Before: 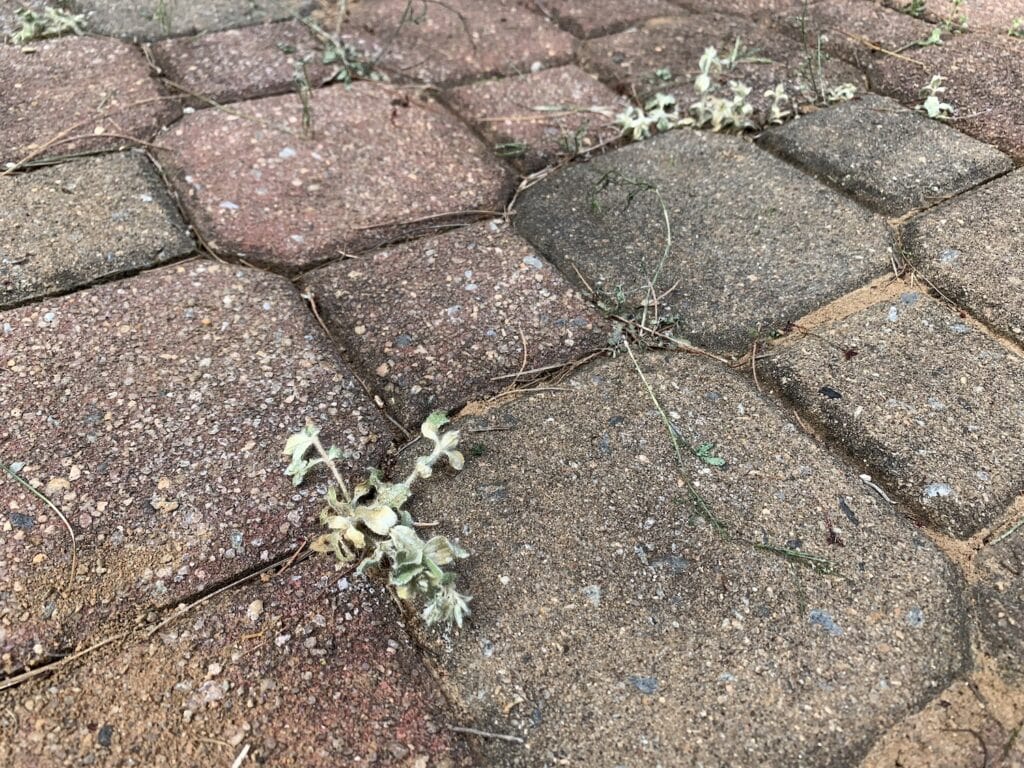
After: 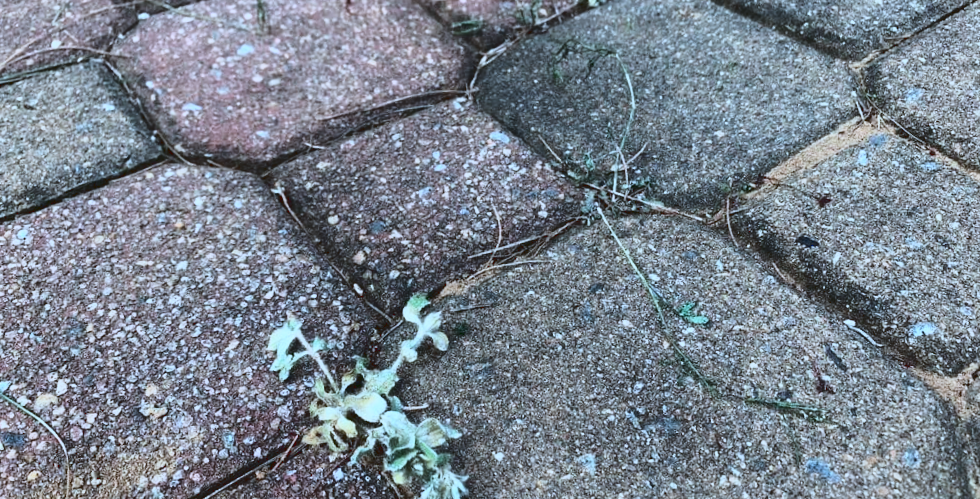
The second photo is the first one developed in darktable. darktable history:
color calibration: x 0.396, y 0.386, temperature 3669 K
tone curve: curves: ch0 [(0, 0.072) (0.249, 0.176) (0.518, 0.489) (0.832, 0.854) (1, 0.948)], color space Lab, linked channels, preserve colors none
crop: top 11.038%, bottom 13.962%
rotate and perspective: rotation -5°, crop left 0.05, crop right 0.952, crop top 0.11, crop bottom 0.89
